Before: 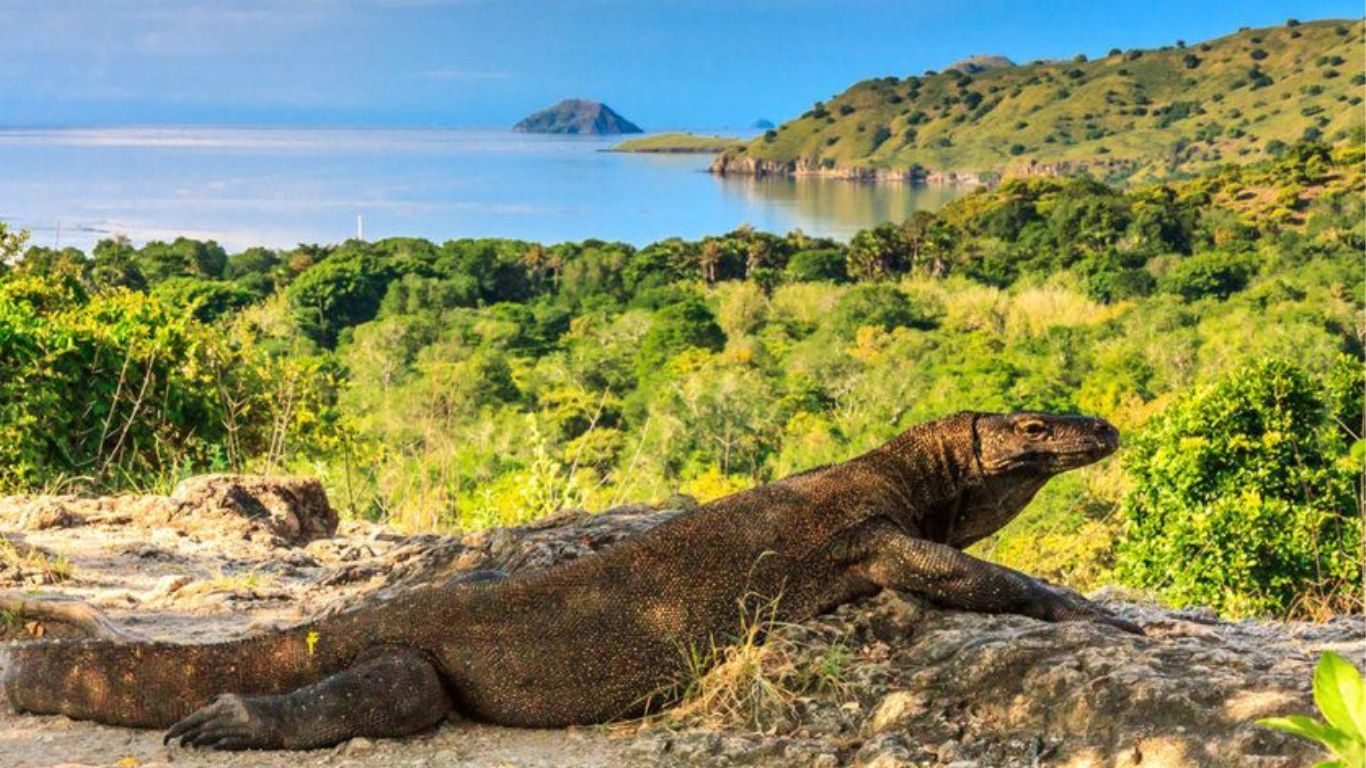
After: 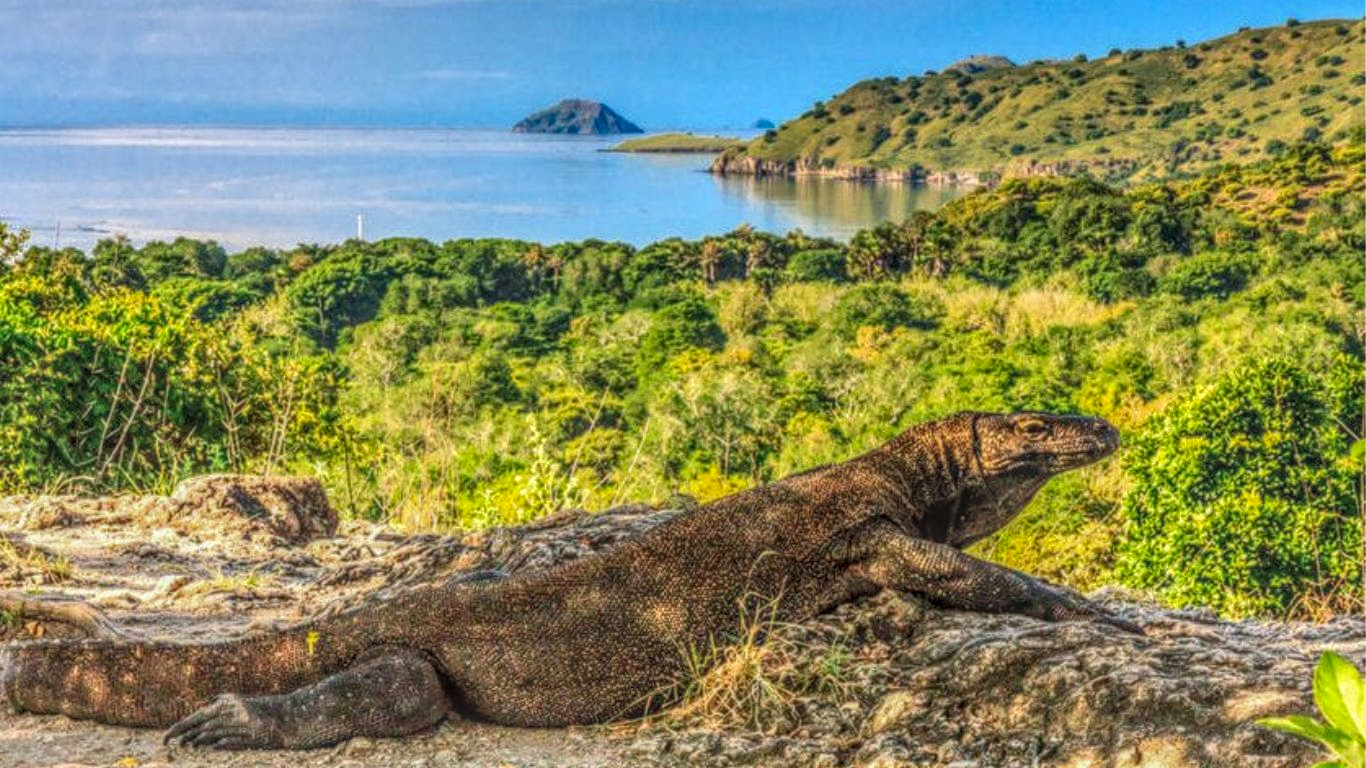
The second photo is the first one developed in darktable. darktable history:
exposure: compensate highlight preservation false
local contrast: highlights 0%, shadows 0%, detail 200%, midtone range 0.25
